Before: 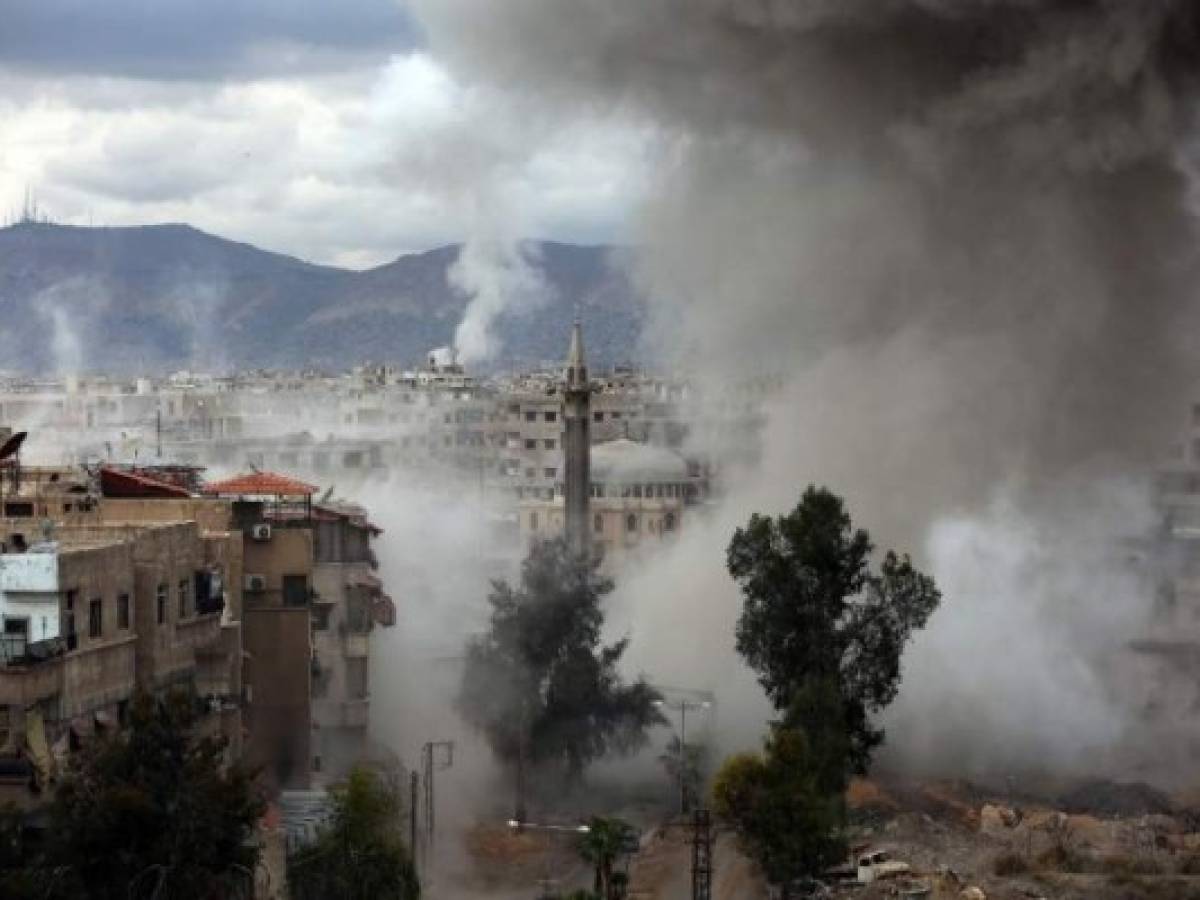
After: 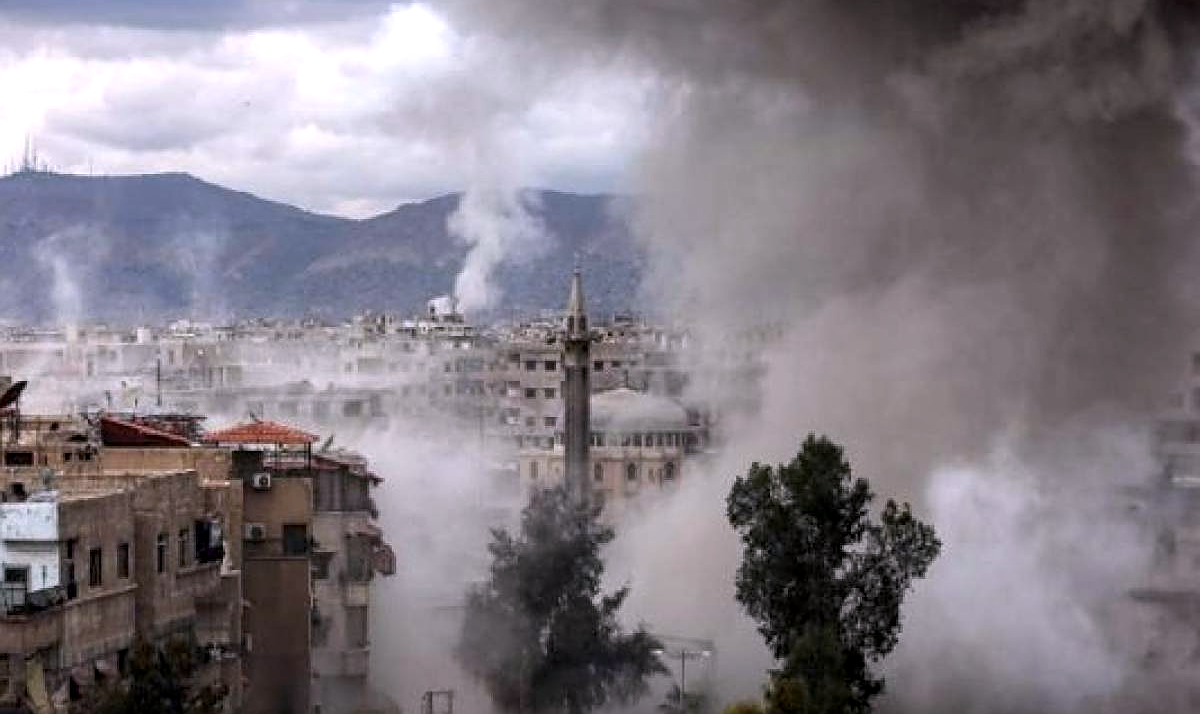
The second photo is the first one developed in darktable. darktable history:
white balance: red 1.05, blue 1.072
crop and rotate: top 5.667%, bottom 14.937%
sharpen: on, module defaults
local contrast: on, module defaults
